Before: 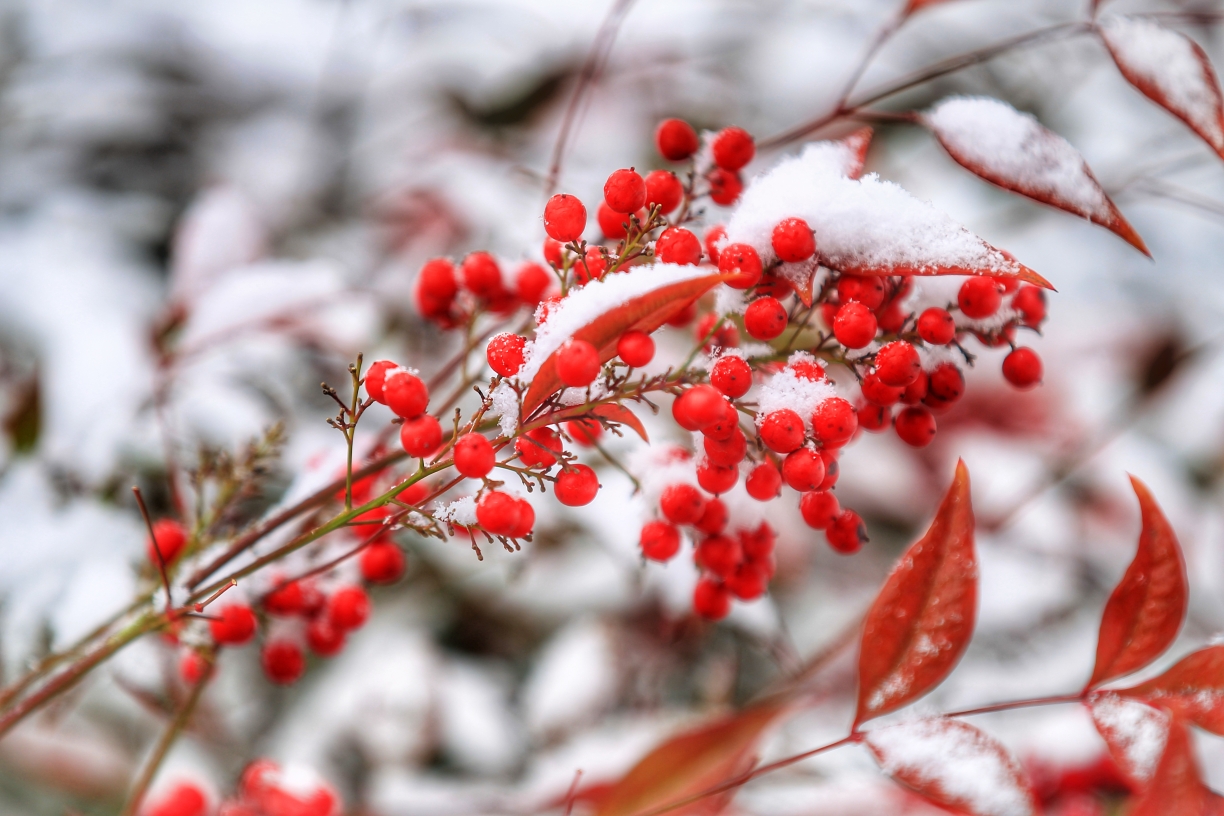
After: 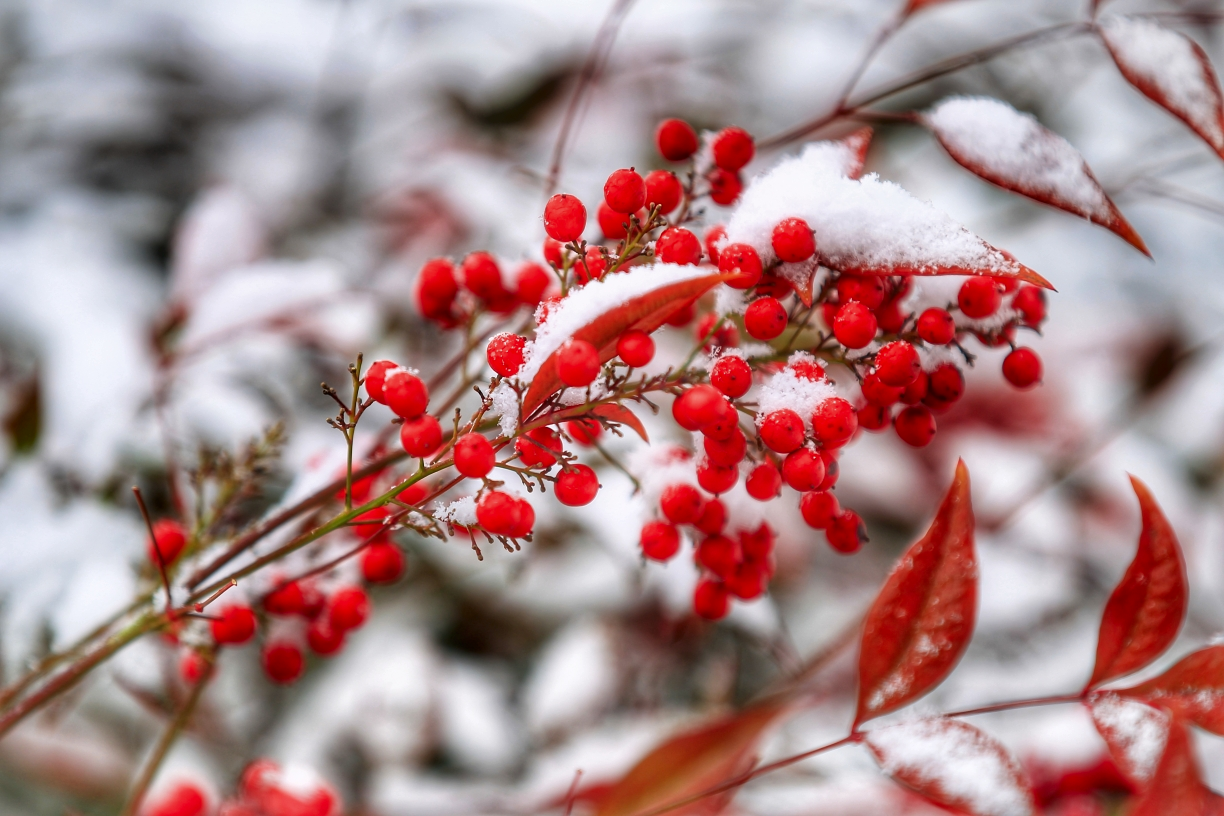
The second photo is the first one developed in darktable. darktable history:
contrast brightness saturation: brightness -0.089
